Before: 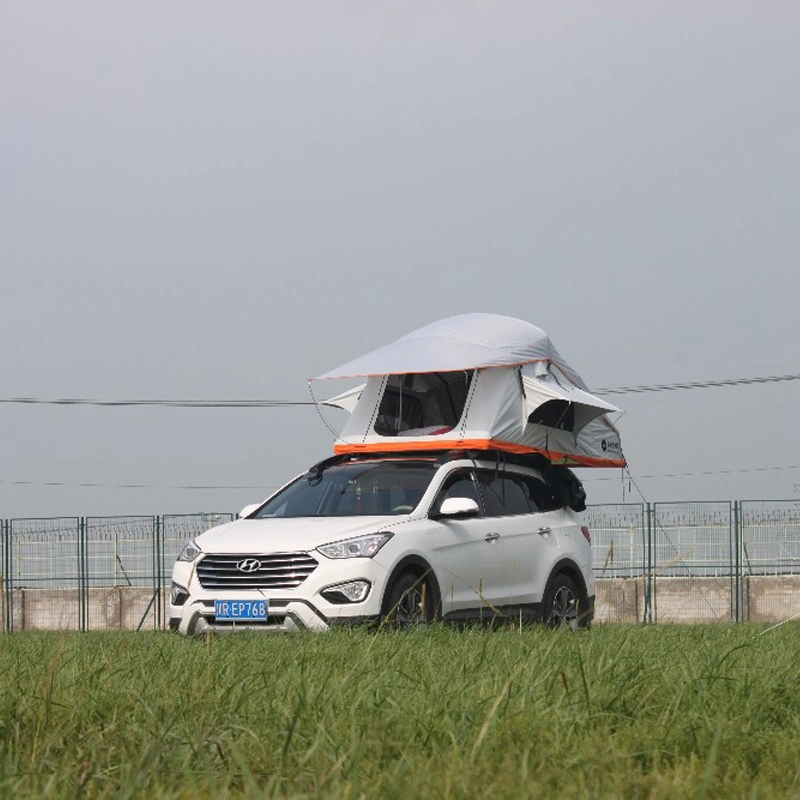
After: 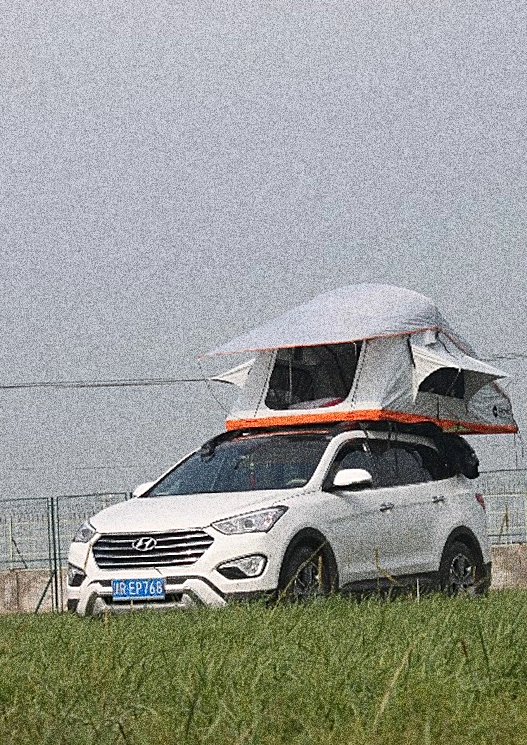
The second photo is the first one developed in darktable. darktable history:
crop and rotate: left 13.409%, right 19.924%
sharpen: on, module defaults
grain: coarseness 30.02 ISO, strength 100%
rotate and perspective: rotation -2°, crop left 0.022, crop right 0.978, crop top 0.049, crop bottom 0.951
